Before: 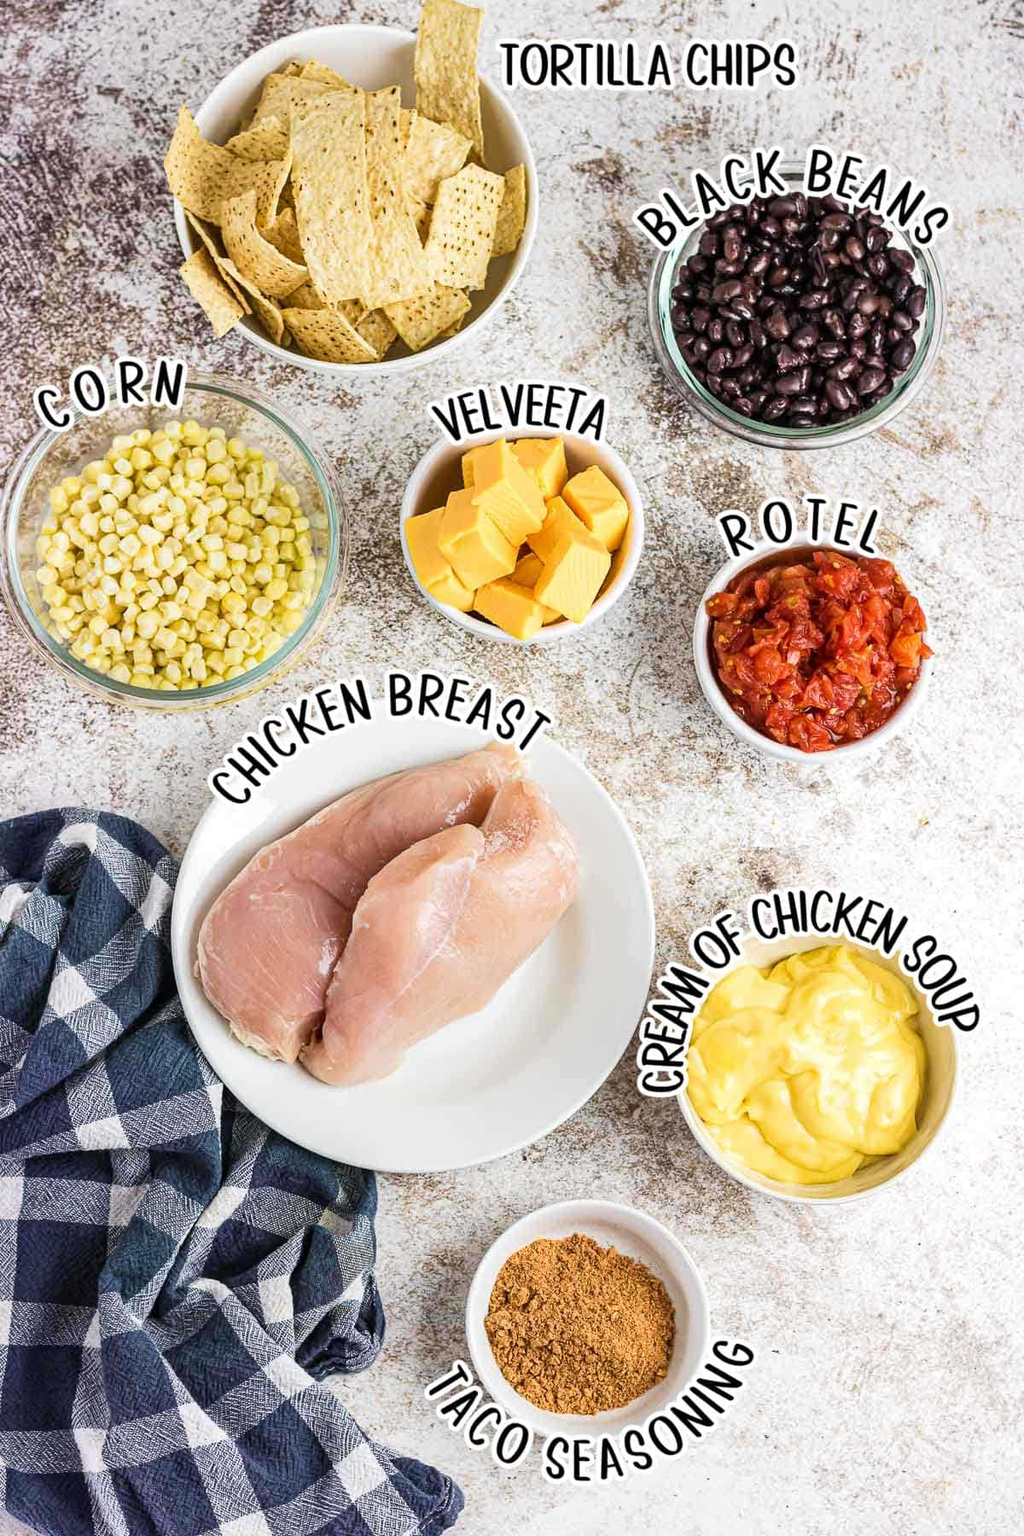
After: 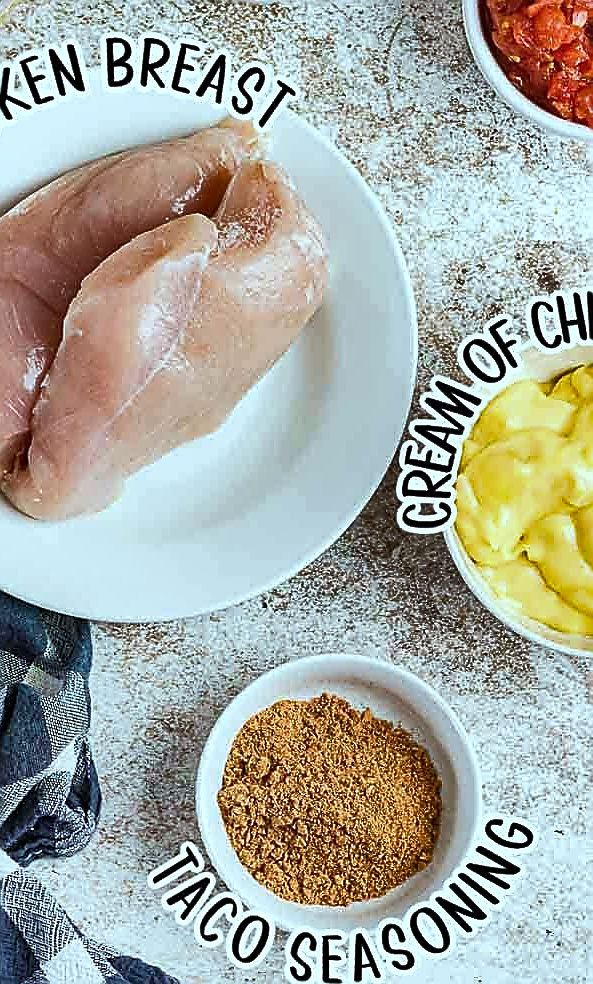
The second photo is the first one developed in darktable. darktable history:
crop: left 29.245%, top 41.814%, right 21.296%, bottom 3.505%
sharpen: radius 1.422, amount 1.246, threshold 0.836
shadows and highlights: radius 116.63, shadows 42.26, highlights -62.26, soften with gaussian
color correction: highlights a* -10.04, highlights b* -10.08
